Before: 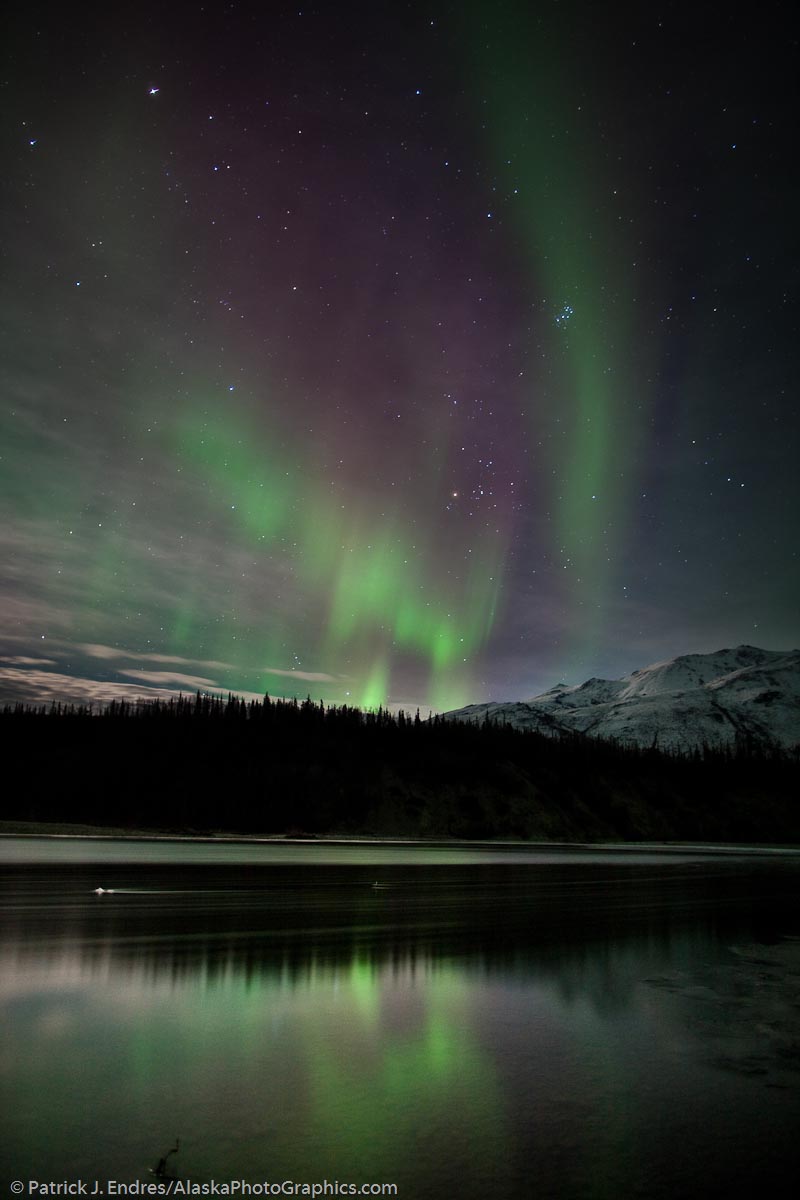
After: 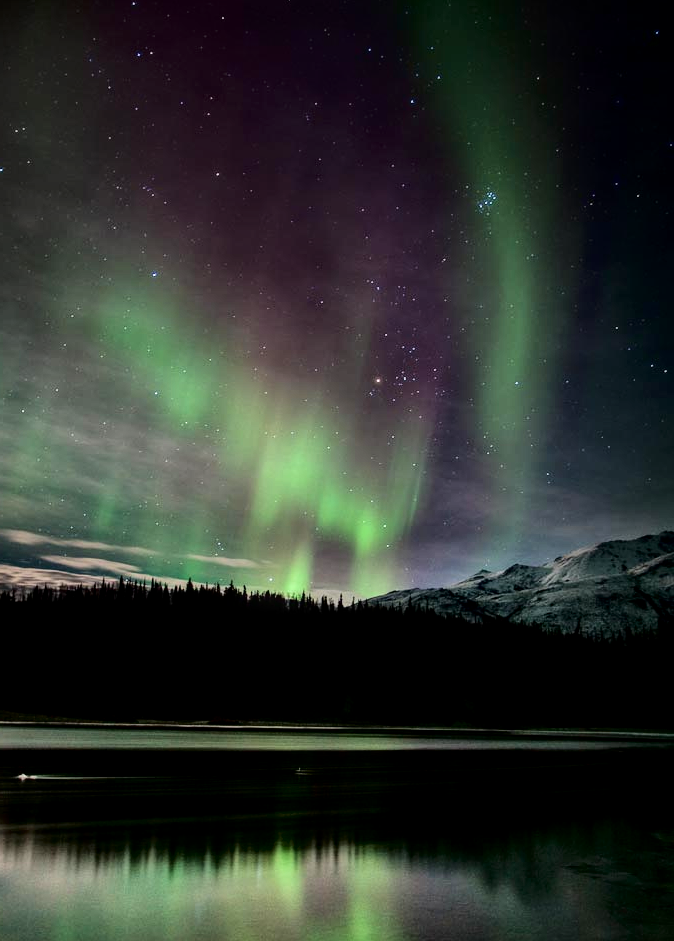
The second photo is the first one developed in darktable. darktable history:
tone curve: curves: ch0 [(0, 0) (0.003, 0.003) (0.011, 0.005) (0.025, 0.008) (0.044, 0.012) (0.069, 0.02) (0.1, 0.031) (0.136, 0.047) (0.177, 0.088) (0.224, 0.141) (0.277, 0.222) (0.335, 0.32) (0.399, 0.422) (0.468, 0.523) (0.543, 0.621) (0.623, 0.715) (0.709, 0.796) (0.801, 0.88) (0.898, 0.962) (1, 1)], color space Lab, independent channels, preserve colors none
local contrast: detail 130%
velvia: on, module defaults
crop and rotate: left 9.677%, top 9.581%, right 6.006%, bottom 11.959%
